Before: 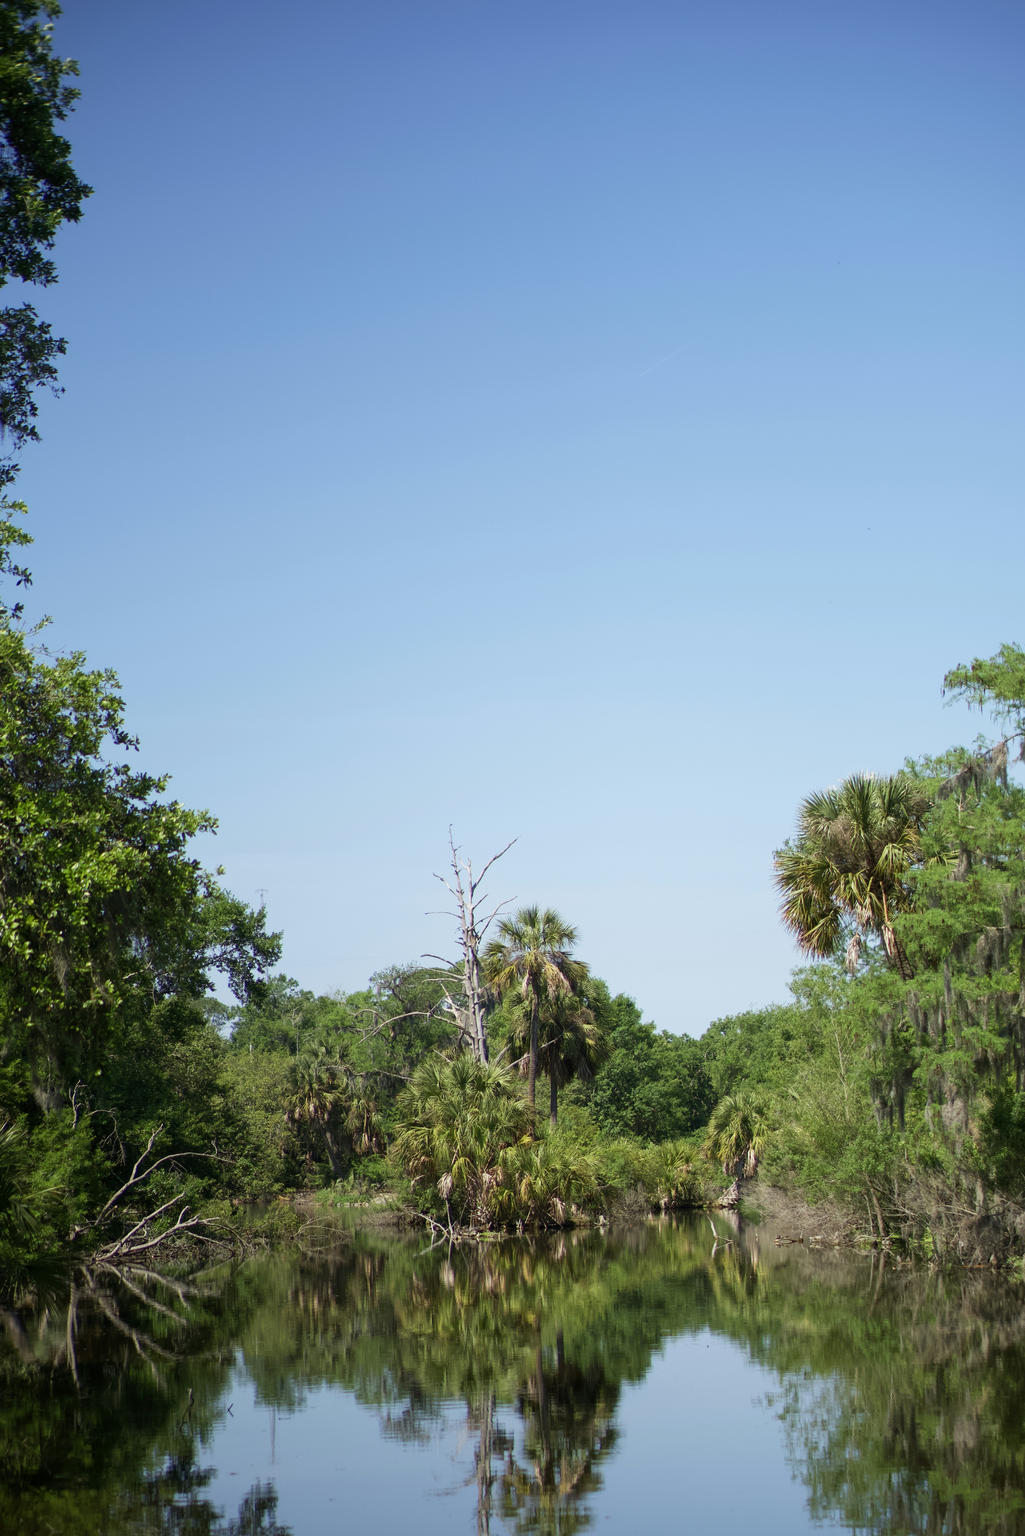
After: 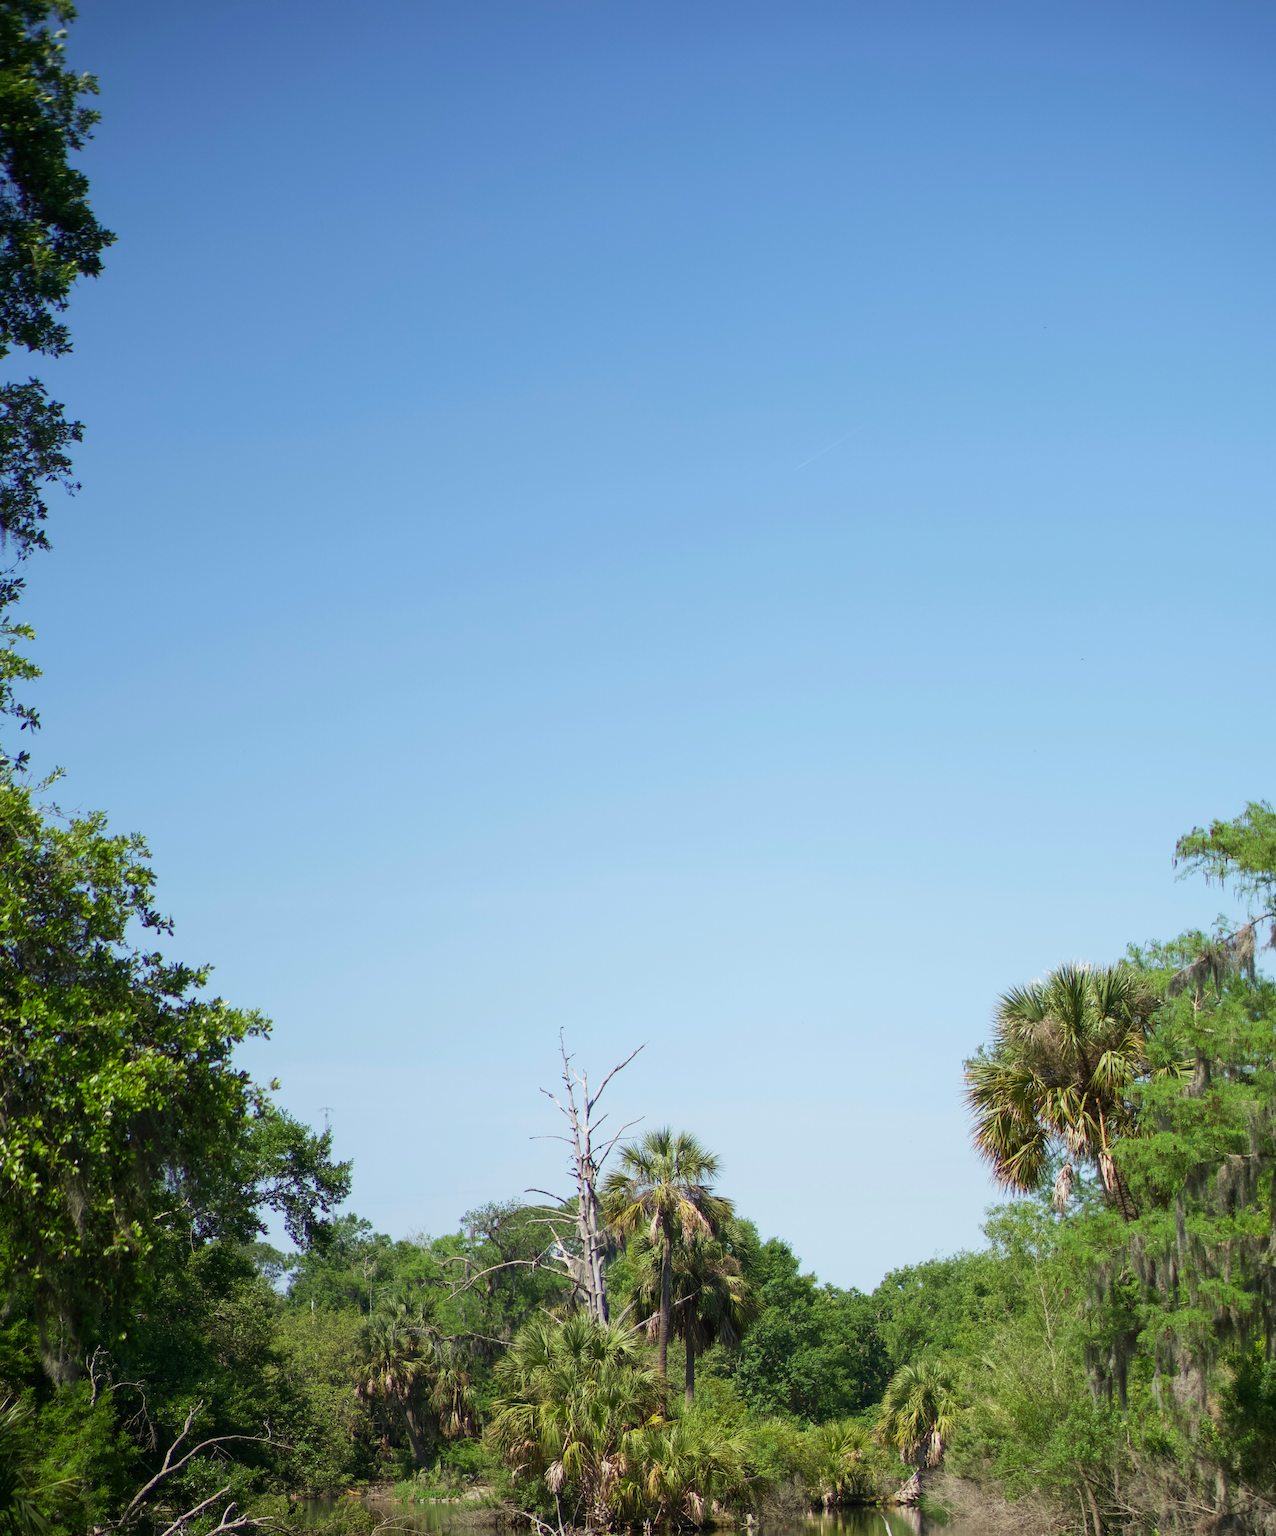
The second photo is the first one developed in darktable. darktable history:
crop: bottom 19.702%
